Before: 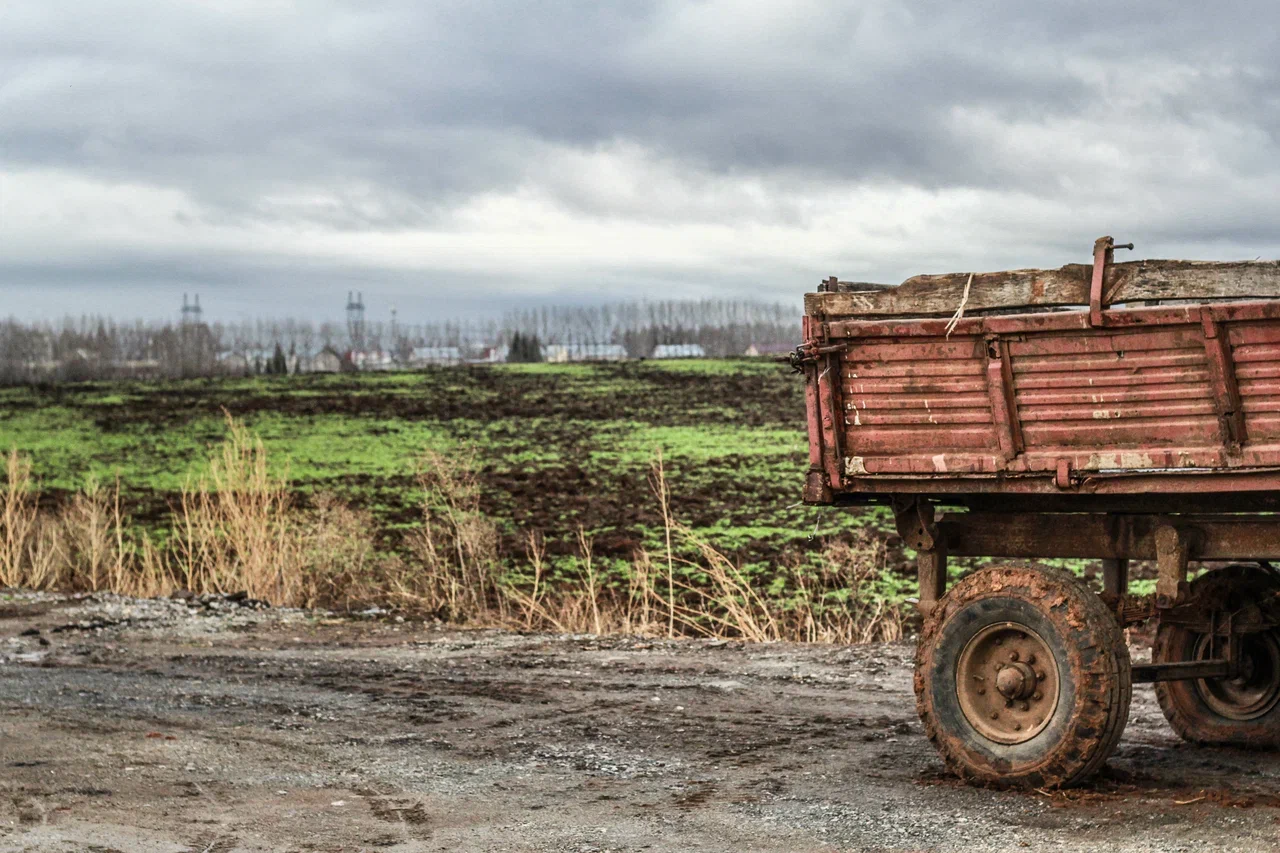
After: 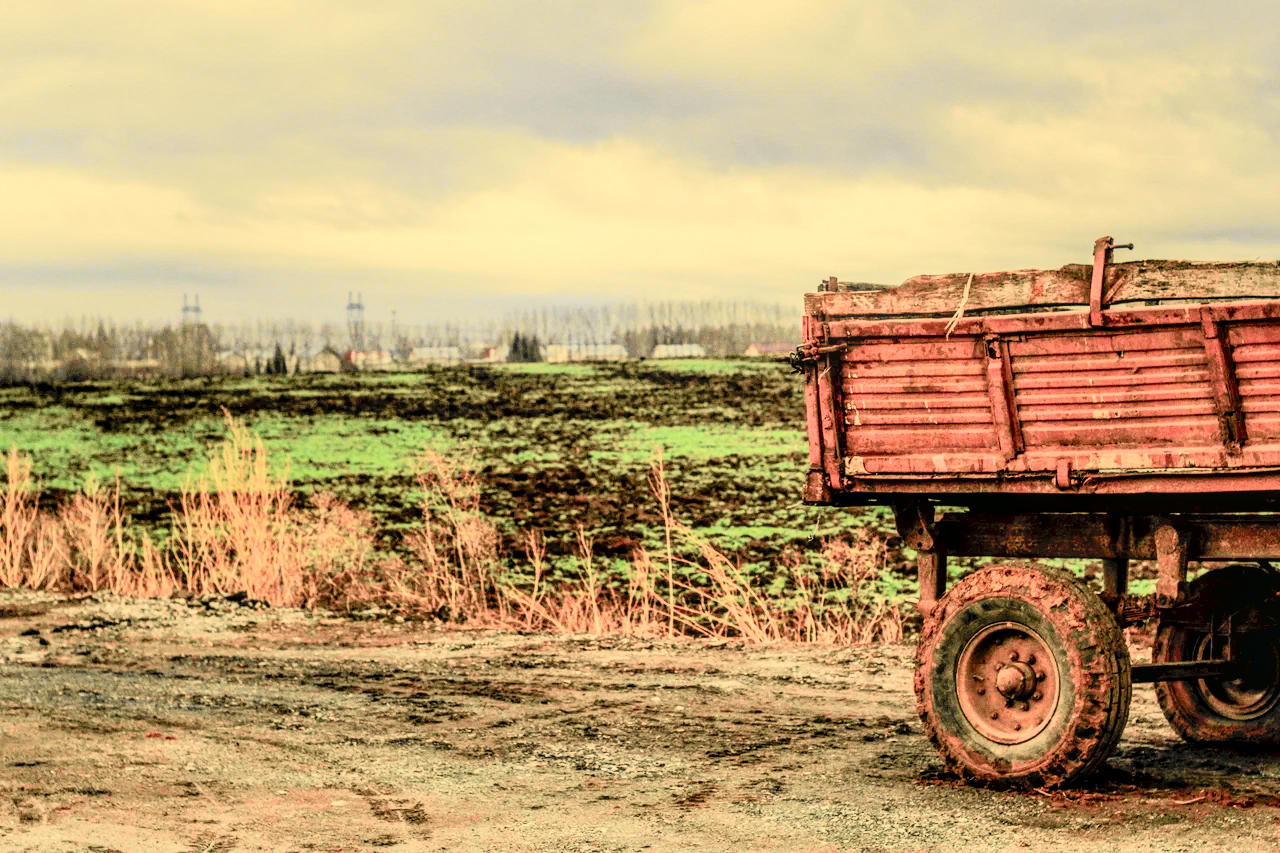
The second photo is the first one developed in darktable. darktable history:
contrast brightness saturation: contrast 0.1, brightness 0.3, saturation 0.14
exposure: black level correction 0.011, exposure -0.478 EV, compensate highlight preservation false
rgb curve: curves: ch0 [(0, 0) (0.136, 0.078) (0.262, 0.245) (0.414, 0.42) (1, 1)], compensate middle gray true, preserve colors basic power
bloom: size 15%, threshold 97%, strength 7%
tone curve: curves: ch0 [(0, 0.013) (0.104, 0.103) (0.258, 0.267) (0.448, 0.489) (0.709, 0.794) (0.895, 0.915) (0.994, 0.971)]; ch1 [(0, 0) (0.335, 0.298) (0.446, 0.416) (0.488, 0.488) (0.515, 0.504) (0.581, 0.615) (0.635, 0.661) (1, 1)]; ch2 [(0, 0) (0.314, 0.306) (0.436, 0.447) (0.502, 0.5) (0.538, 0.541) (0.568, 0.603) (0.641, 0.635) (0.717, 0.701) (1, 1)], color space Lab, independent channels, preserve colors none
white balance: red 1.123, blue 0.83
color zones: curves: ch1 [(0, 0.523) (0.143, 0.545) (0.286, 0.52) (0.429, 0.506) (0.571, 0.503) (0.714, 0.503) (0.857, 0.508) (1, 0.523)]
local contrast: detail 130%
